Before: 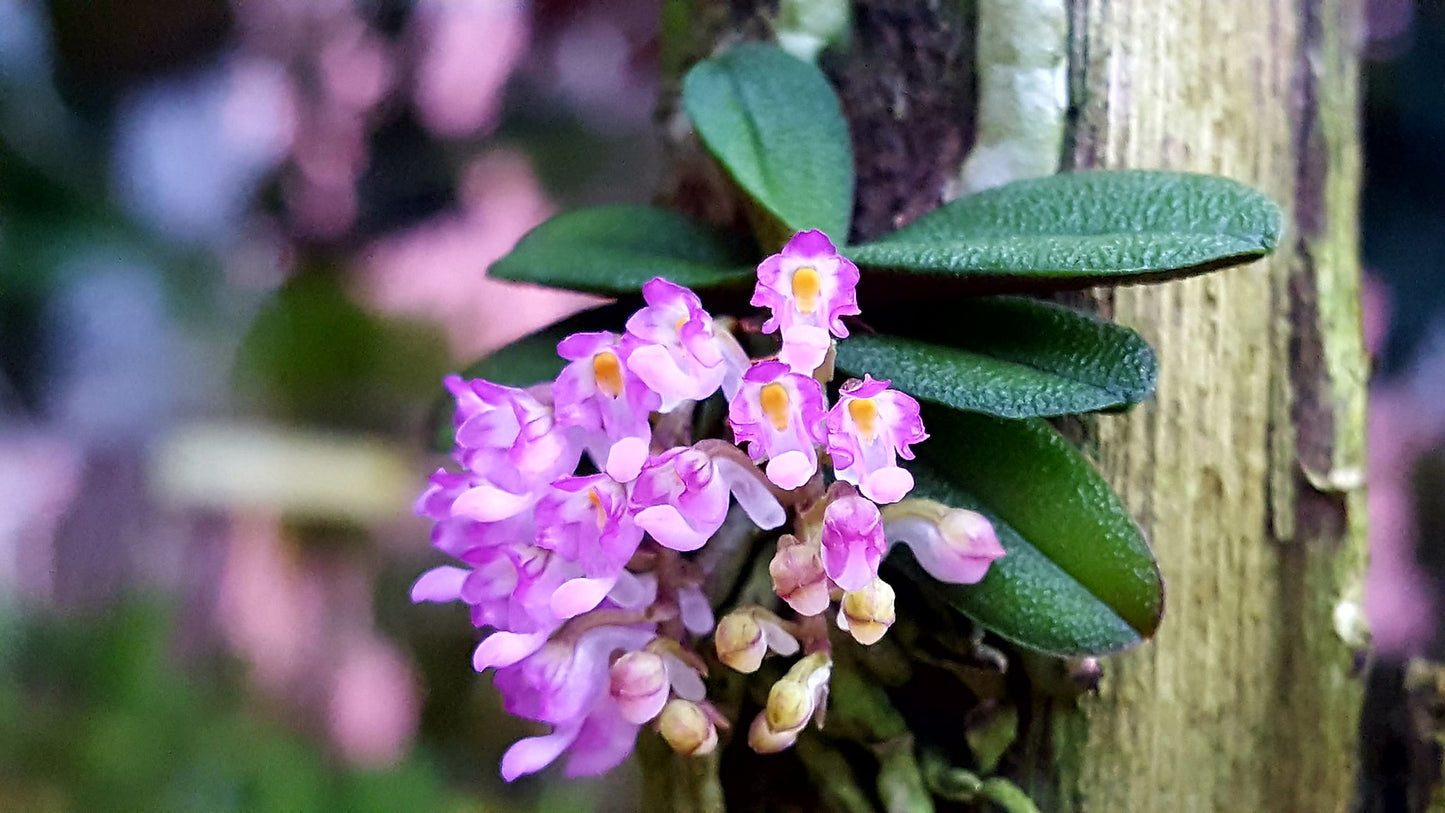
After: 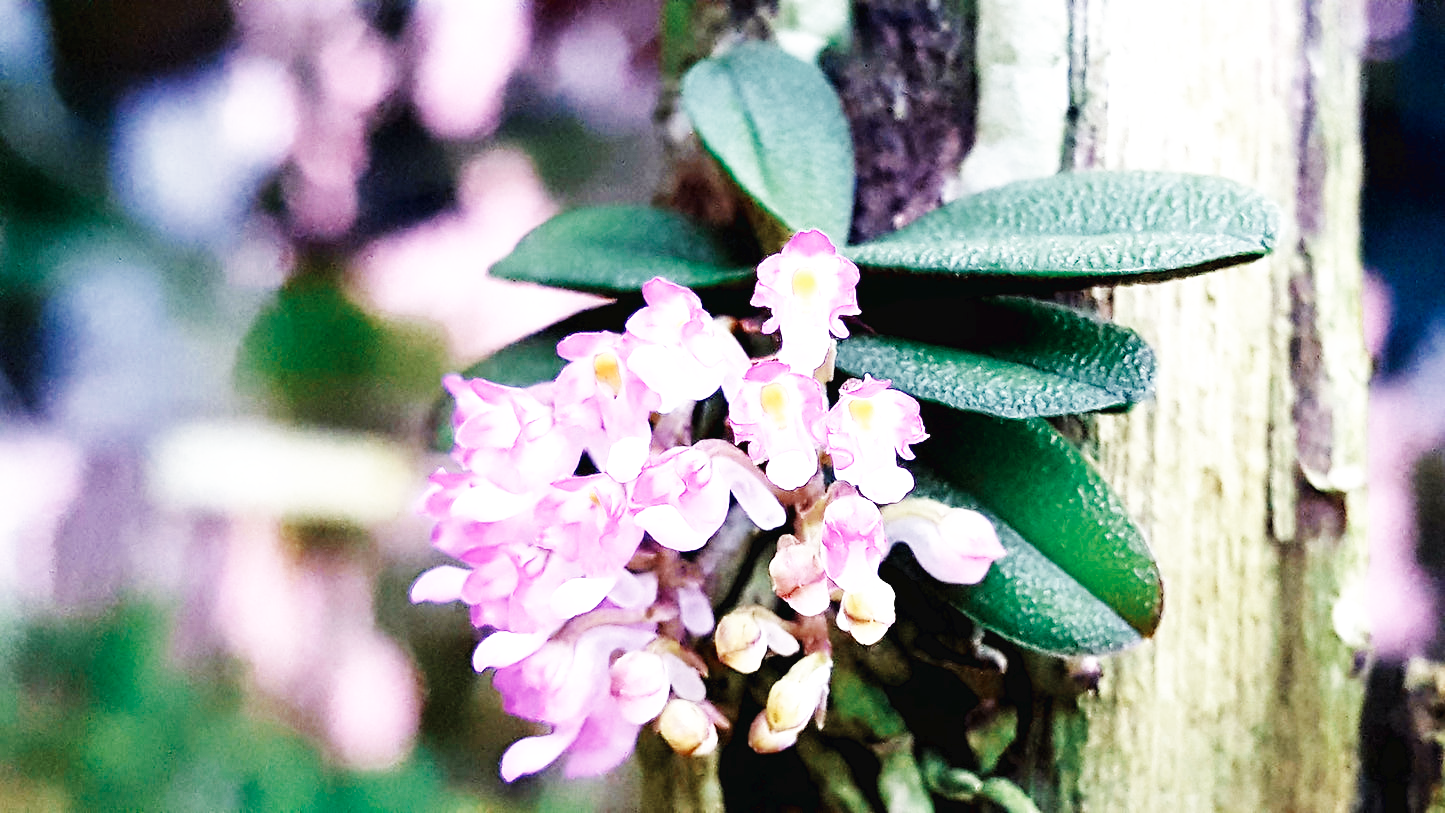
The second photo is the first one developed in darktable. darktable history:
exposure: black level correction 0.001, exposure 0.5 EV, compensate exposure bias true, compensate highlight preservation false
color zones: curves: ch0 [(0, 0.5) (0.125, 0.4) (0.25, 0.5) (0.375, 0.4) (0.5, 0.4) (0.625, 0.35) (0.75, 0.35) (0.875, 0.5)]; ch1 [(0, 0.35) (0.125, 0.45) (0.25, 0.35) (0.375, 0.35) (0.5, 0.35) (0.625, 0.35) (0.75, 0.45) (0.875, 0.35)]; ch2 [(0, 0.6) (0.125, 0.5) (0.25, 0.5) (0.375, 0.6) (0.5, 0.6) (0.625, 0.5) (0.75, 0.5) (0.875, 0.5)]
base curve: curves: ch0 [(0, 0.003) (0.001, 0.002) (0.006, 0.004) (0.02, 0.022) (0.048, 0.086) (0.094, 0.234) (0.162, 0.431) (0.258, 0.629) (0.385, 0.8) (0.548, 0.918) (0.751, 0.988) (1, 1)], preserve colors none
